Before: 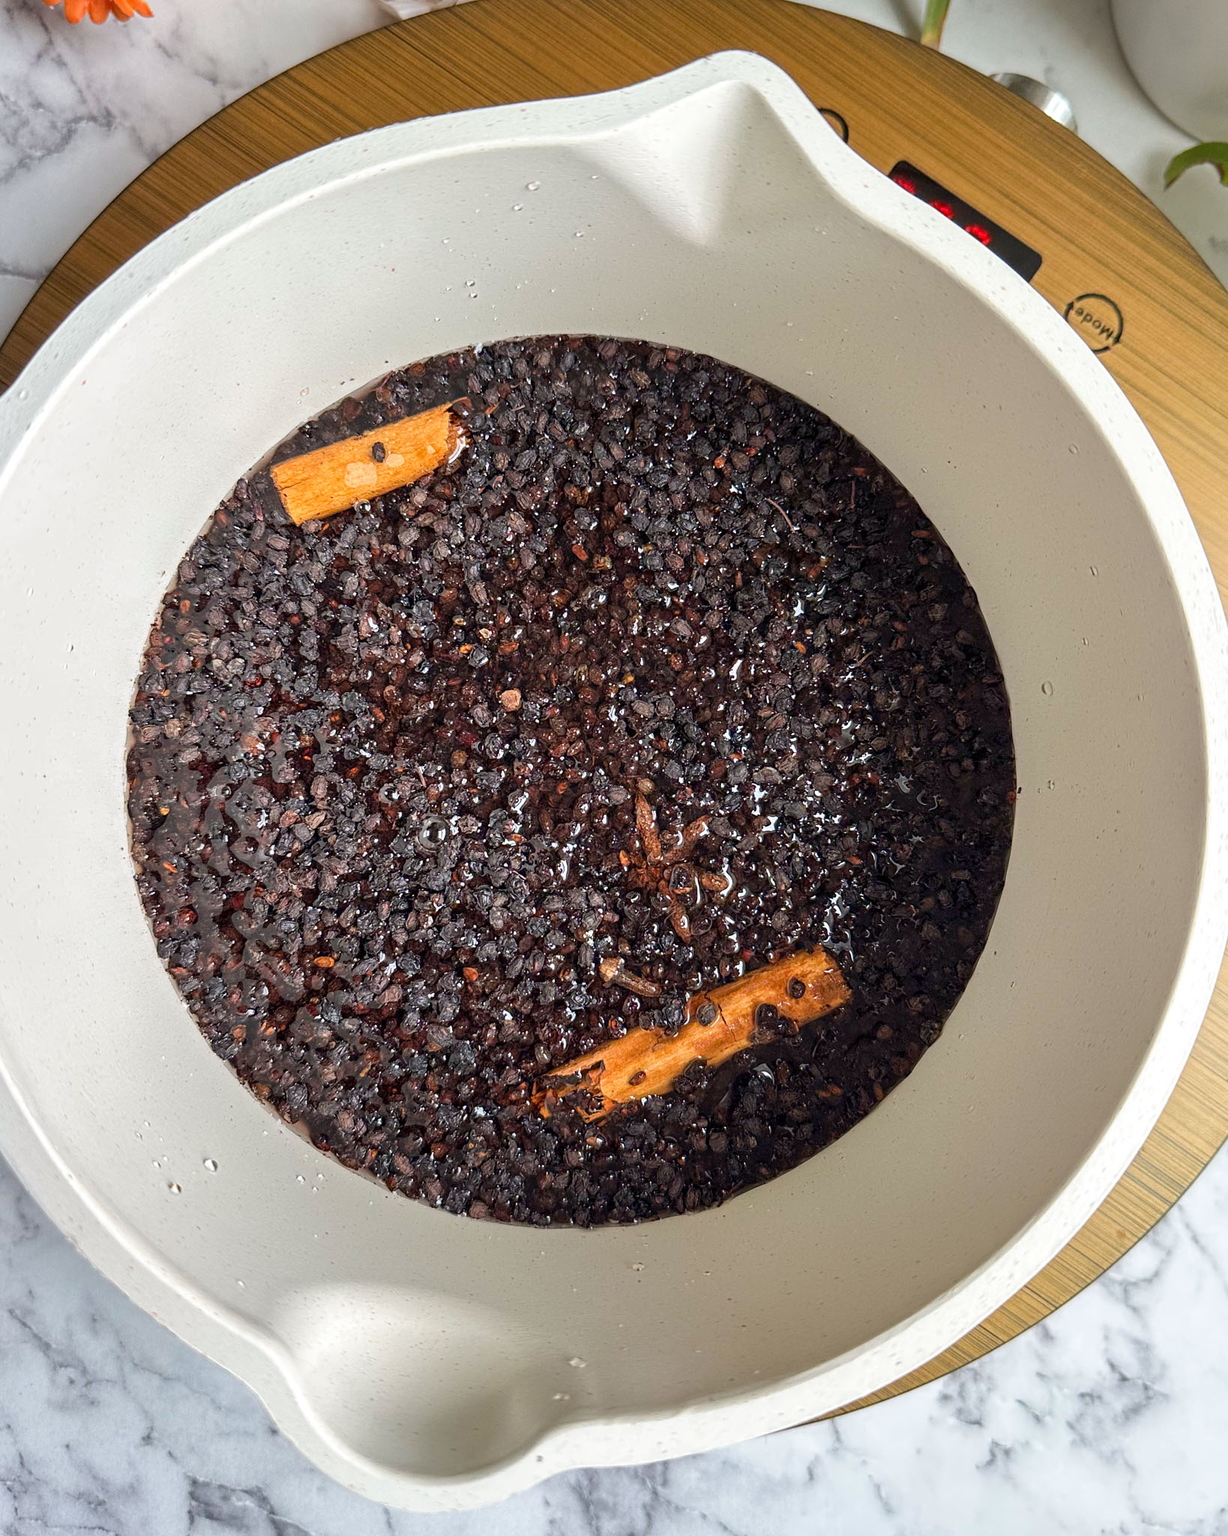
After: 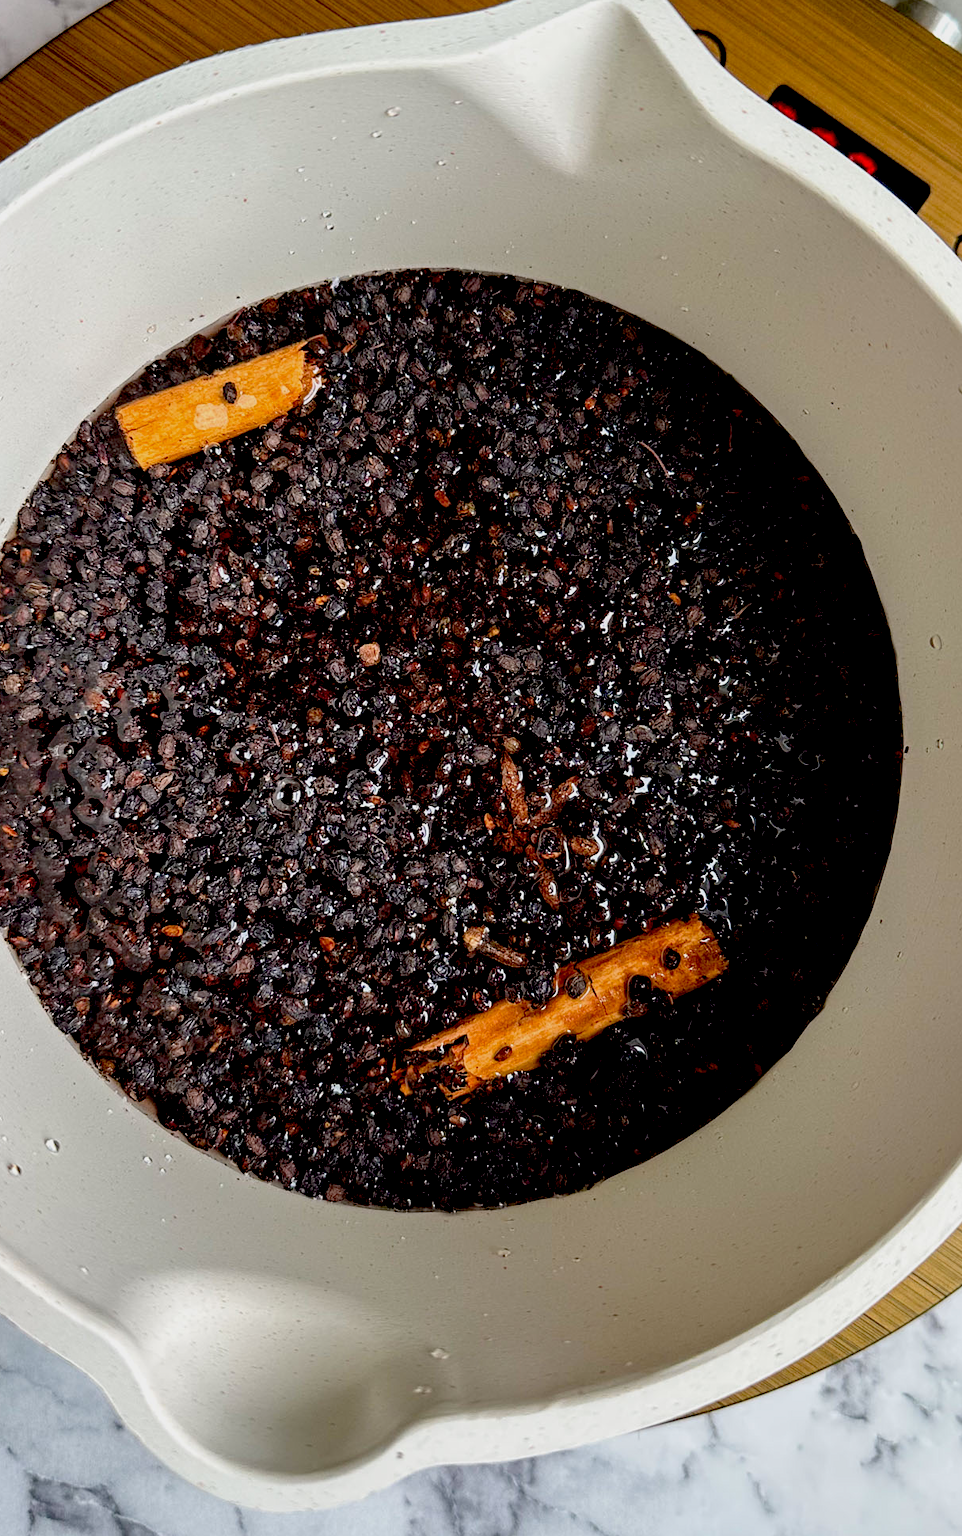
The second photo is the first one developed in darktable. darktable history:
crop and rotate: left 13.15%, top 5.251%, right 12.609%
exposure: black level correction 0.046, exposure -0.228 EV, compensate highlight preservation false
